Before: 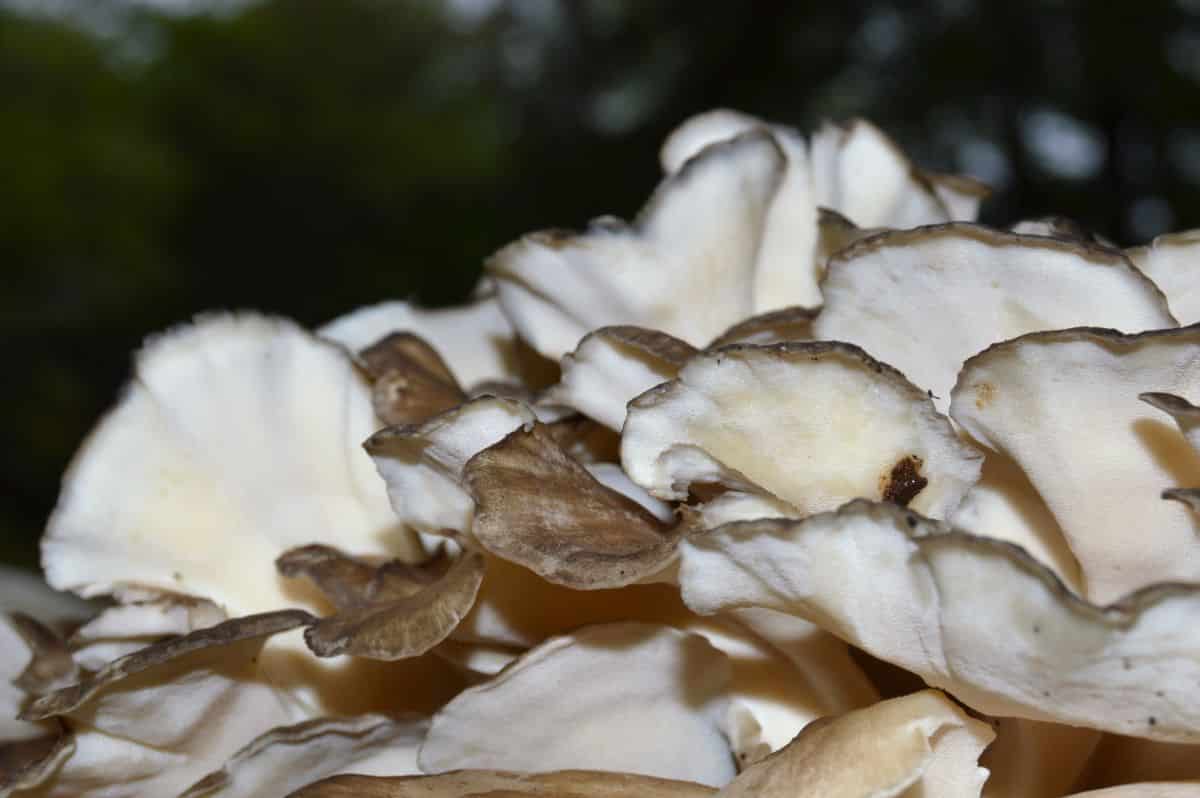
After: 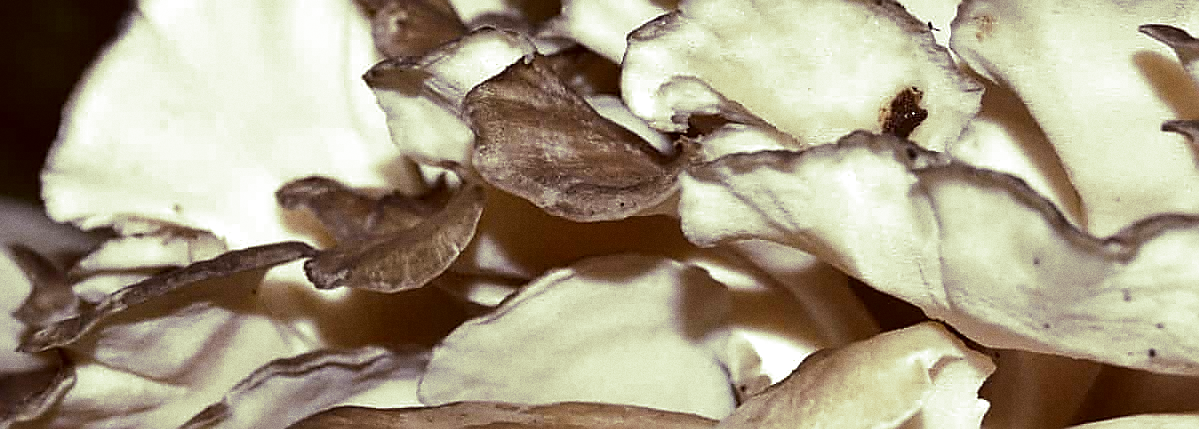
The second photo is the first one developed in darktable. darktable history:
tone equalizer: -8 EV -0.417 EV, -7 EV -0.389 EV, -6 EV -0.333 EV, -5 EV -0.222 EV, -3 EV 0.222 EV, -2 EV 0.333 EV, -1 EV 0.389 EV, +0 EV 0.417 EV, edges refinement/feathering 500, mask exposure compensation -1.57 EV, preserve details no
crop and rotate: top 46.237%
white balance: red 0.931, blue 1.11
sharpen: radius 1.4, amount 1.25, threshold 0.7
color correction: highlights a* 10.21, highlights b* 9.79, shadows a* 8.61, shadows b* 7.88, saturation 0.8
grain: coarseness 0.09 ISO
split-toning: shadows › hue 290.82°, shadows › saturation 0.34, highlights › saturation 0.38, balance 0, compress 50%
